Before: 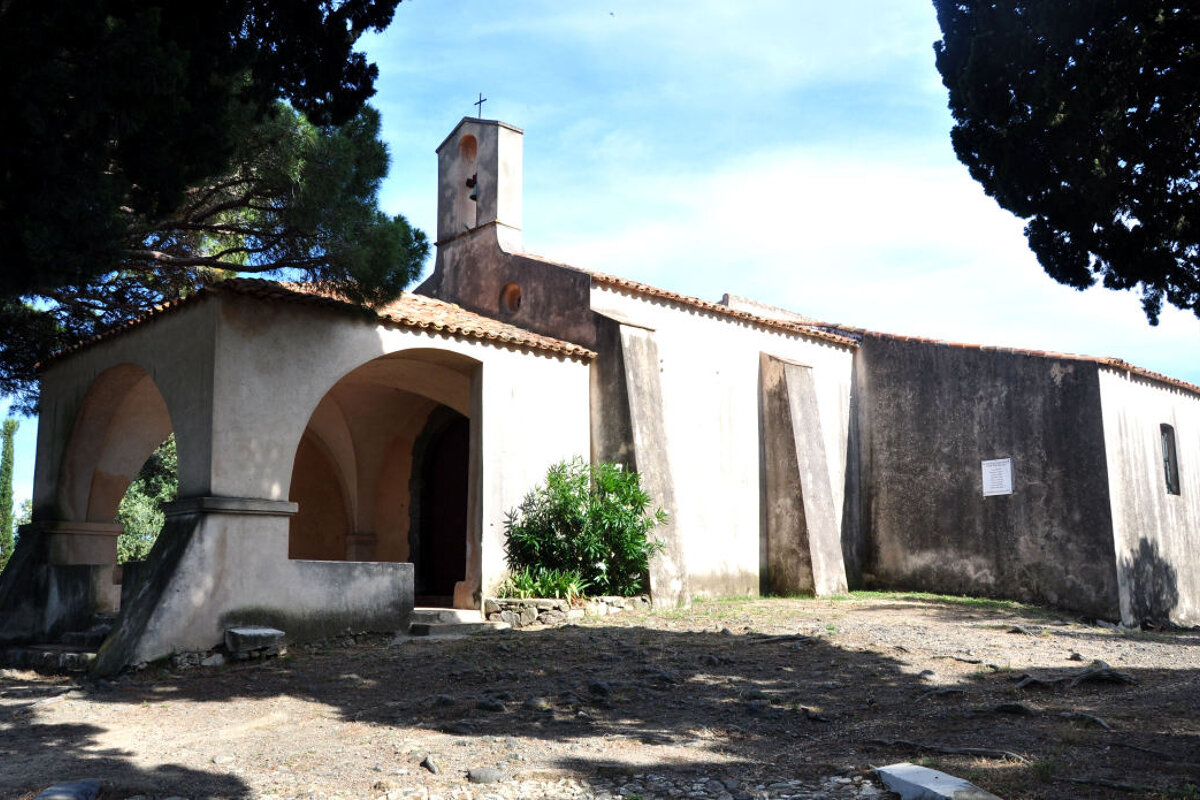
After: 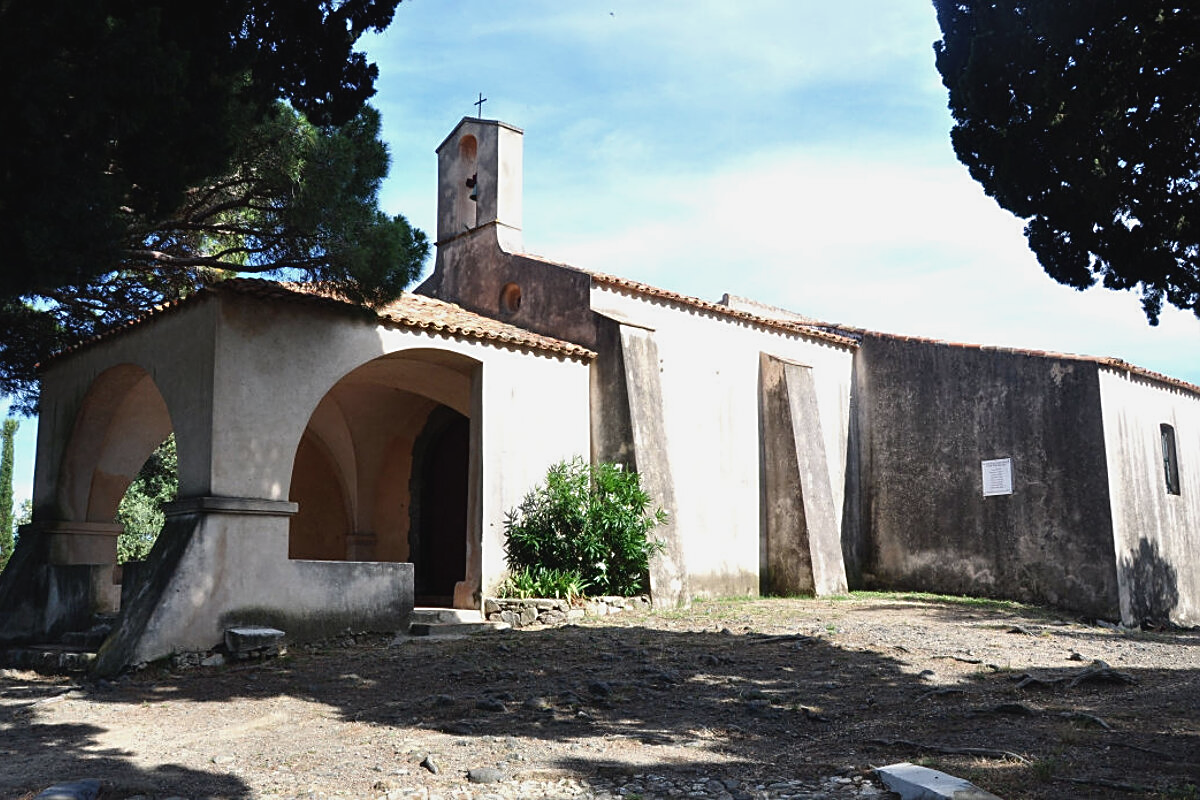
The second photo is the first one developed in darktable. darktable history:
sharpen: on, module defaults
contrast brightness saturation: contrast -0.08, brightness -0.04, saturation -0.11
